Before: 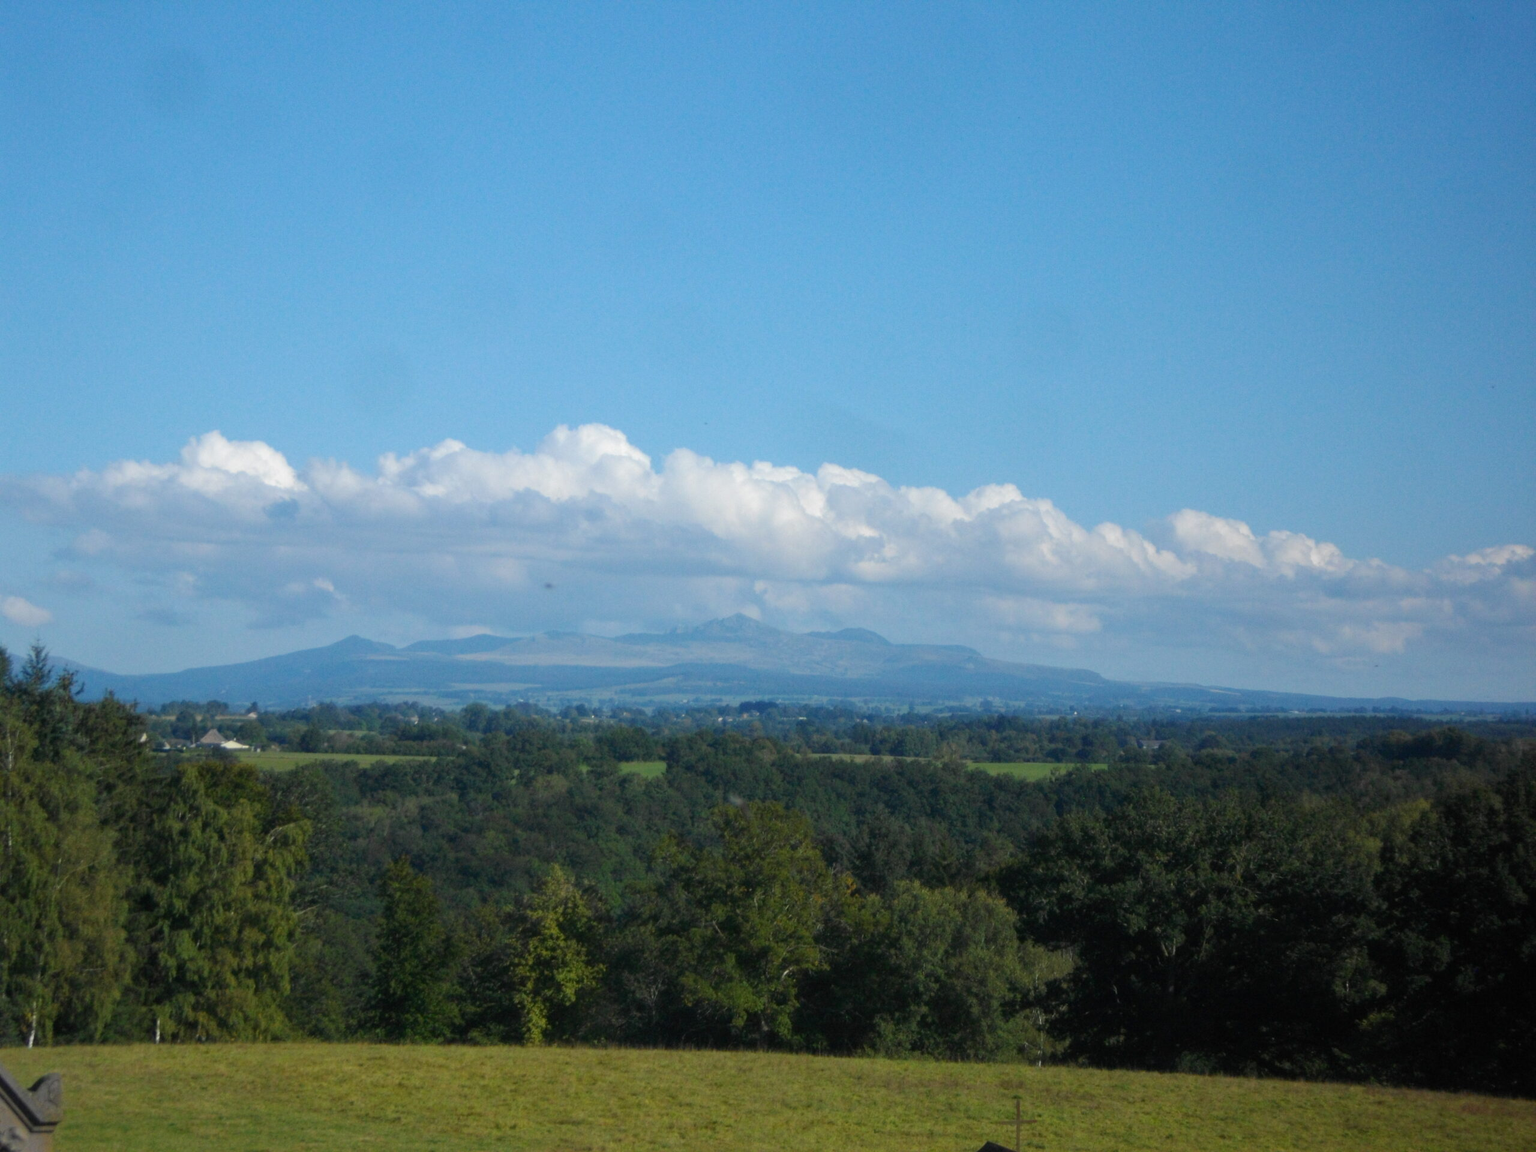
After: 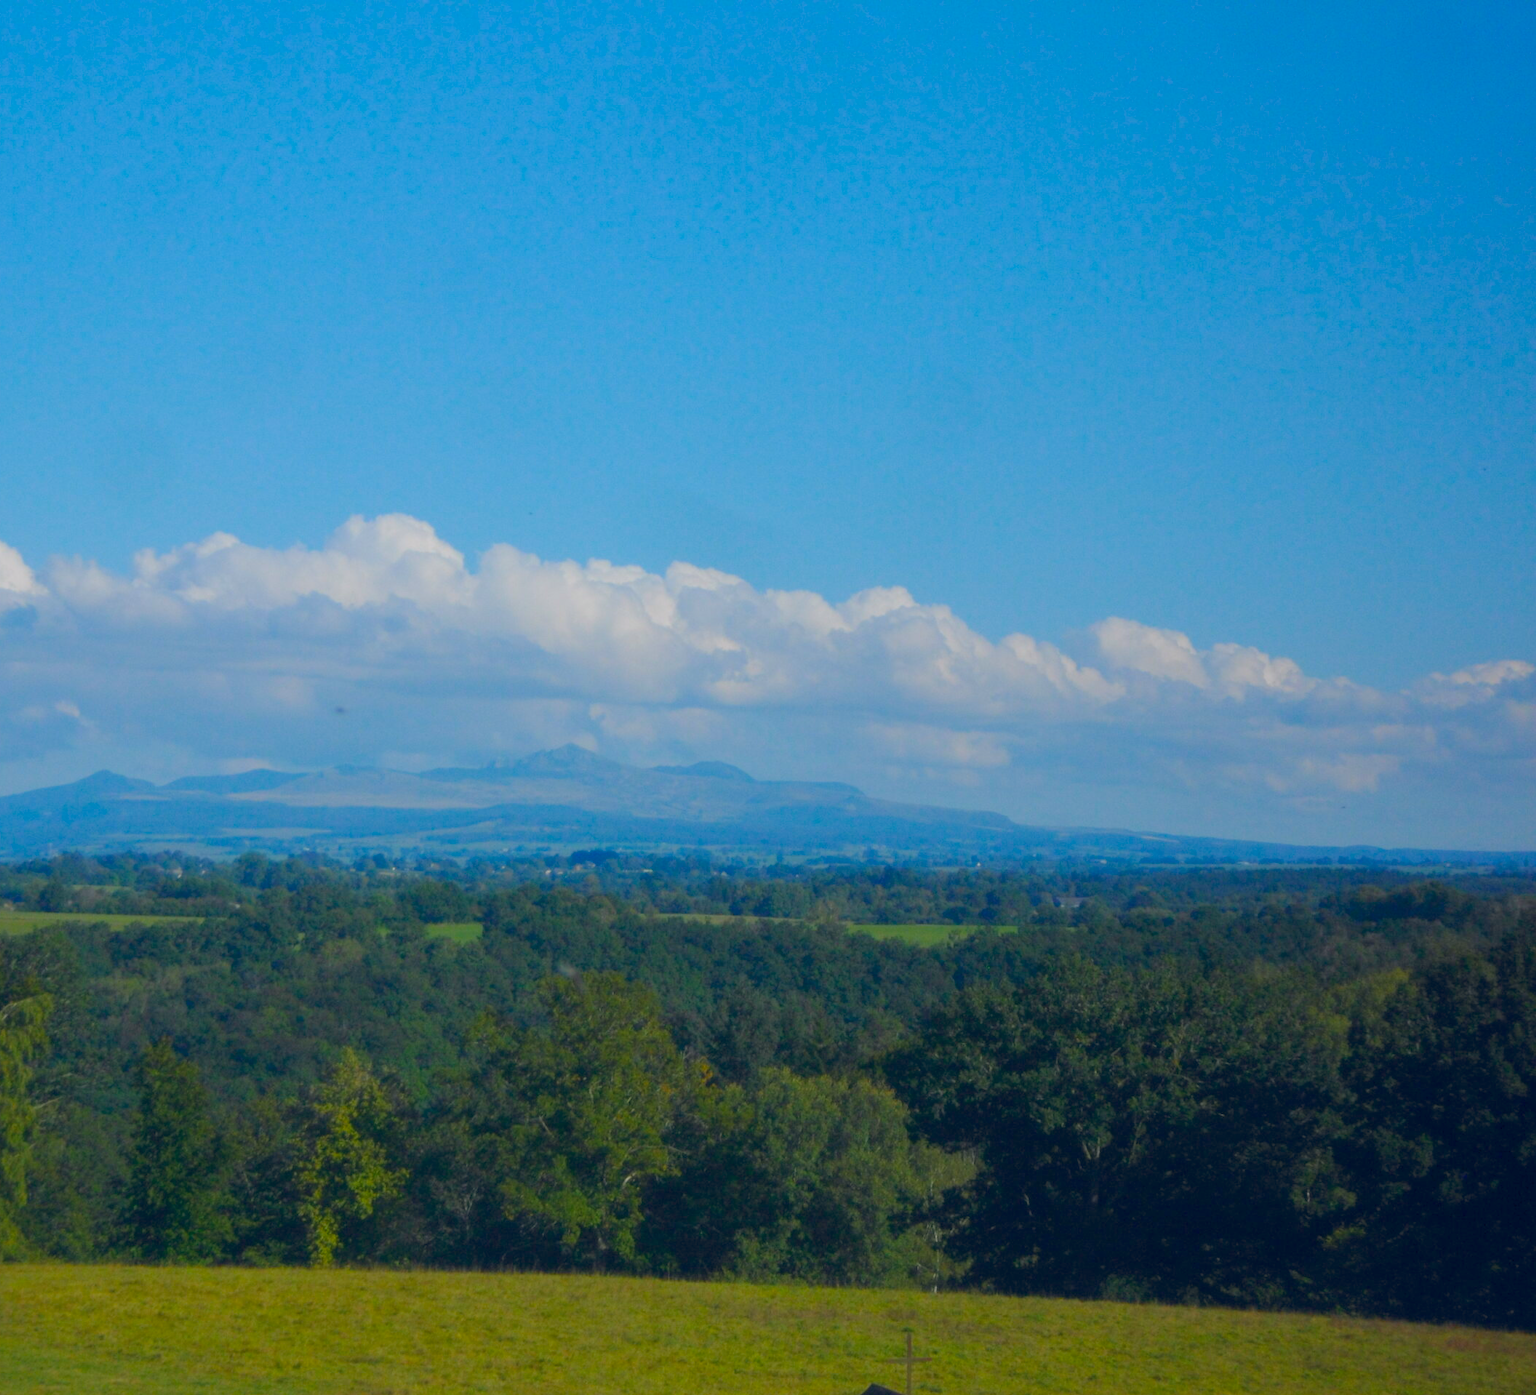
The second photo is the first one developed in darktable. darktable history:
exposure: compensate exposure bias true, compensate highlight preservation false
color correction: highlights b* -0.041
crop: left 17.479%, bottom 0.032%
color balance rgb: shadows lift › chroma 2.054%, shadows lift › hue 247.36°, highlights gain › chroma 0.21%, highlights gain › hue 332.69°, global offset › chroma 0.065%, global offset › hue 254.2°, linear chroma grading › global chroma 15.463%, perceptual saturation grading › global saturation -0.05%, perceptual saturation grading › mid-tones 11.171%, global vibrance 24.171%, contrast -24.472%
